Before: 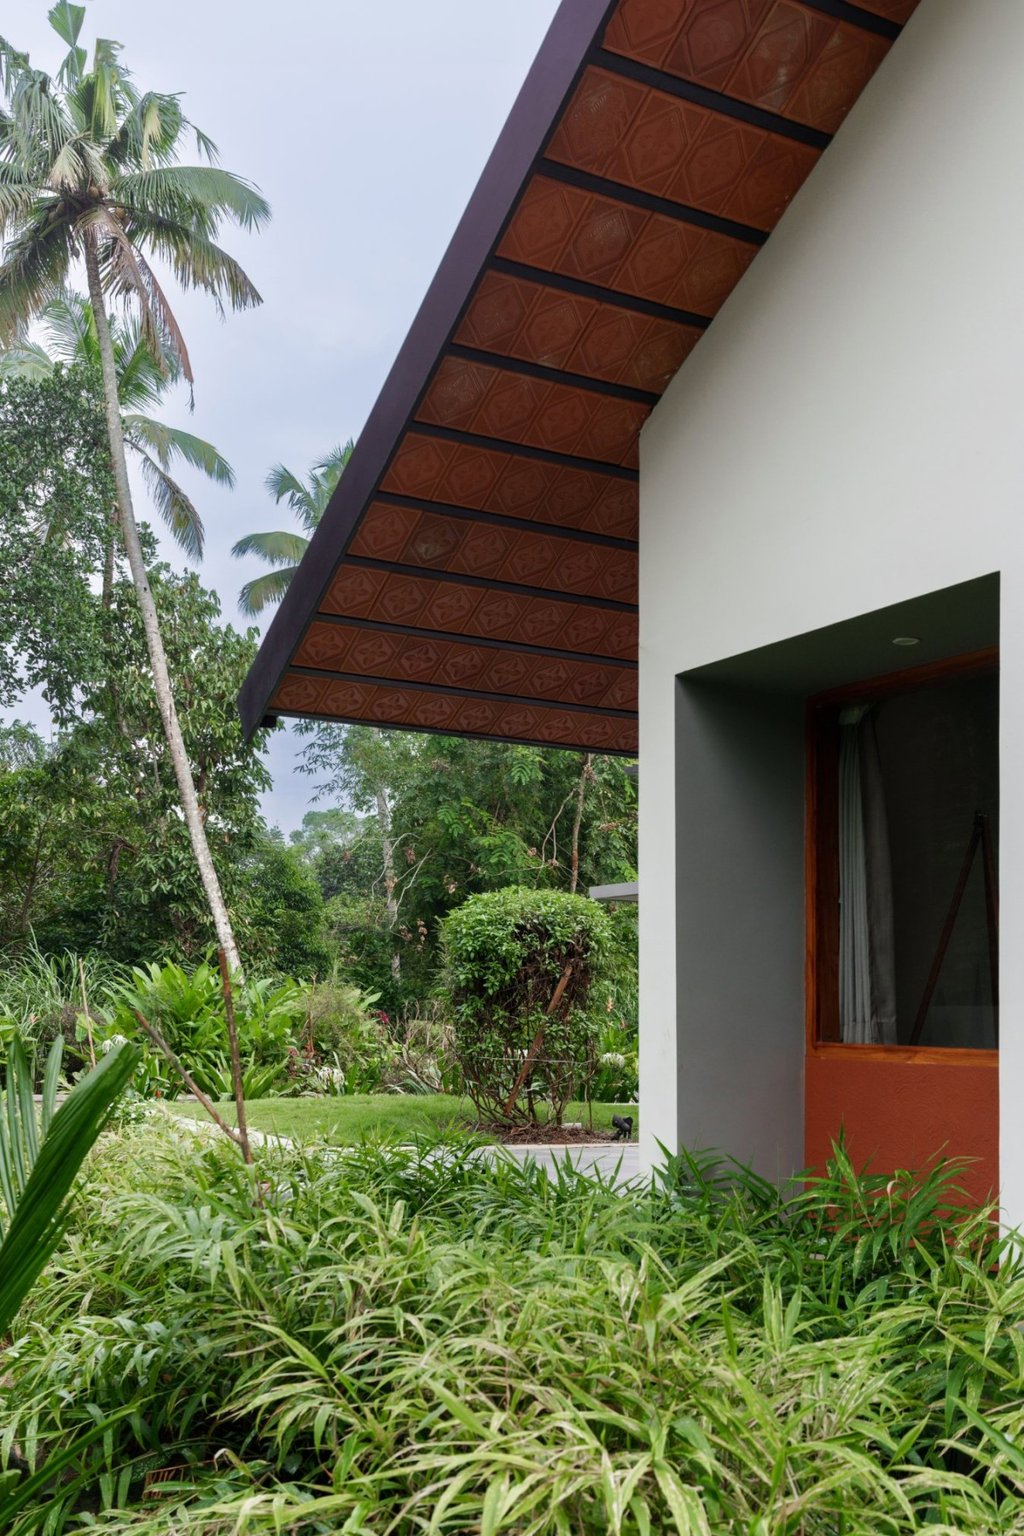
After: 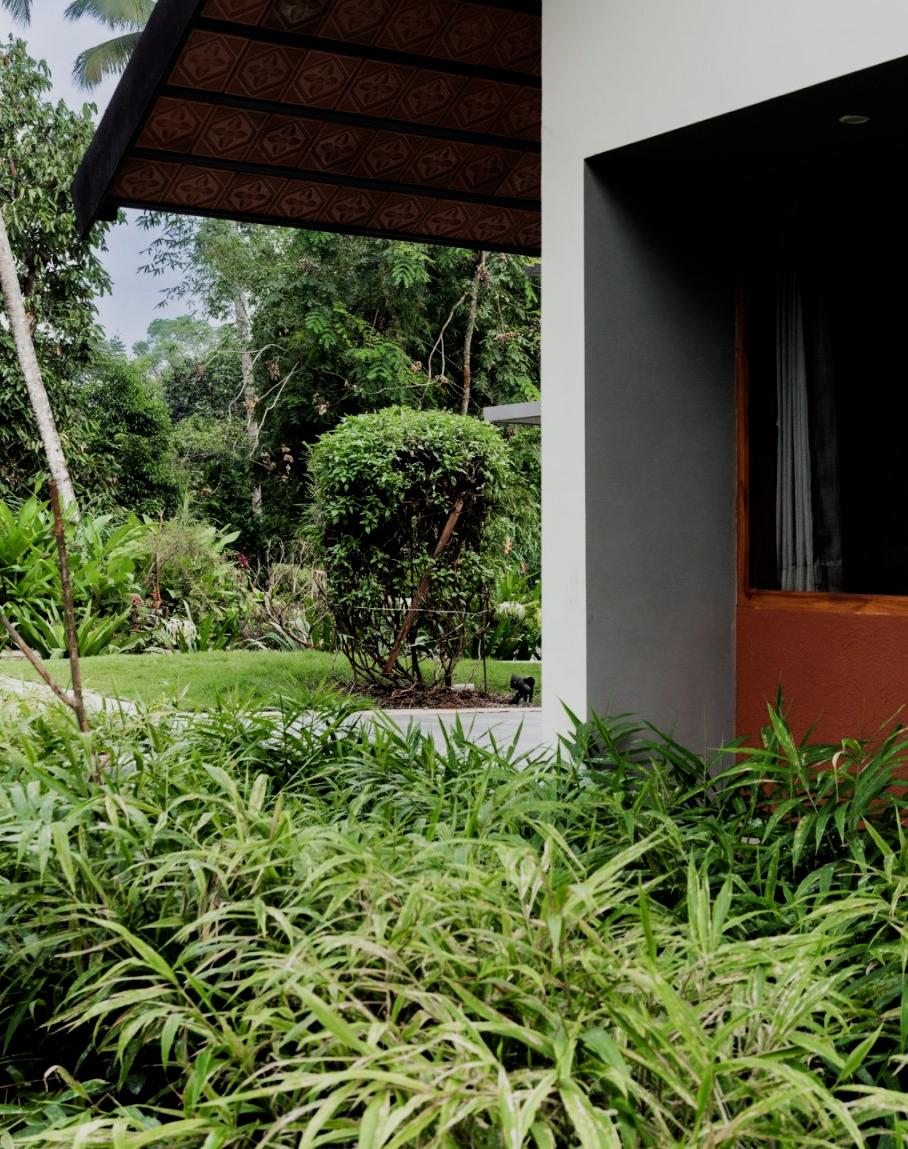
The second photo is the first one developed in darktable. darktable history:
filmic rgb: black relative exposure -5 EV, hardness 2.88, contrast 1.3, highlights saturation mix -30%
crop and rotate: left 17.299%, top 35.115%, right 7.015%, bottom 1.024%
